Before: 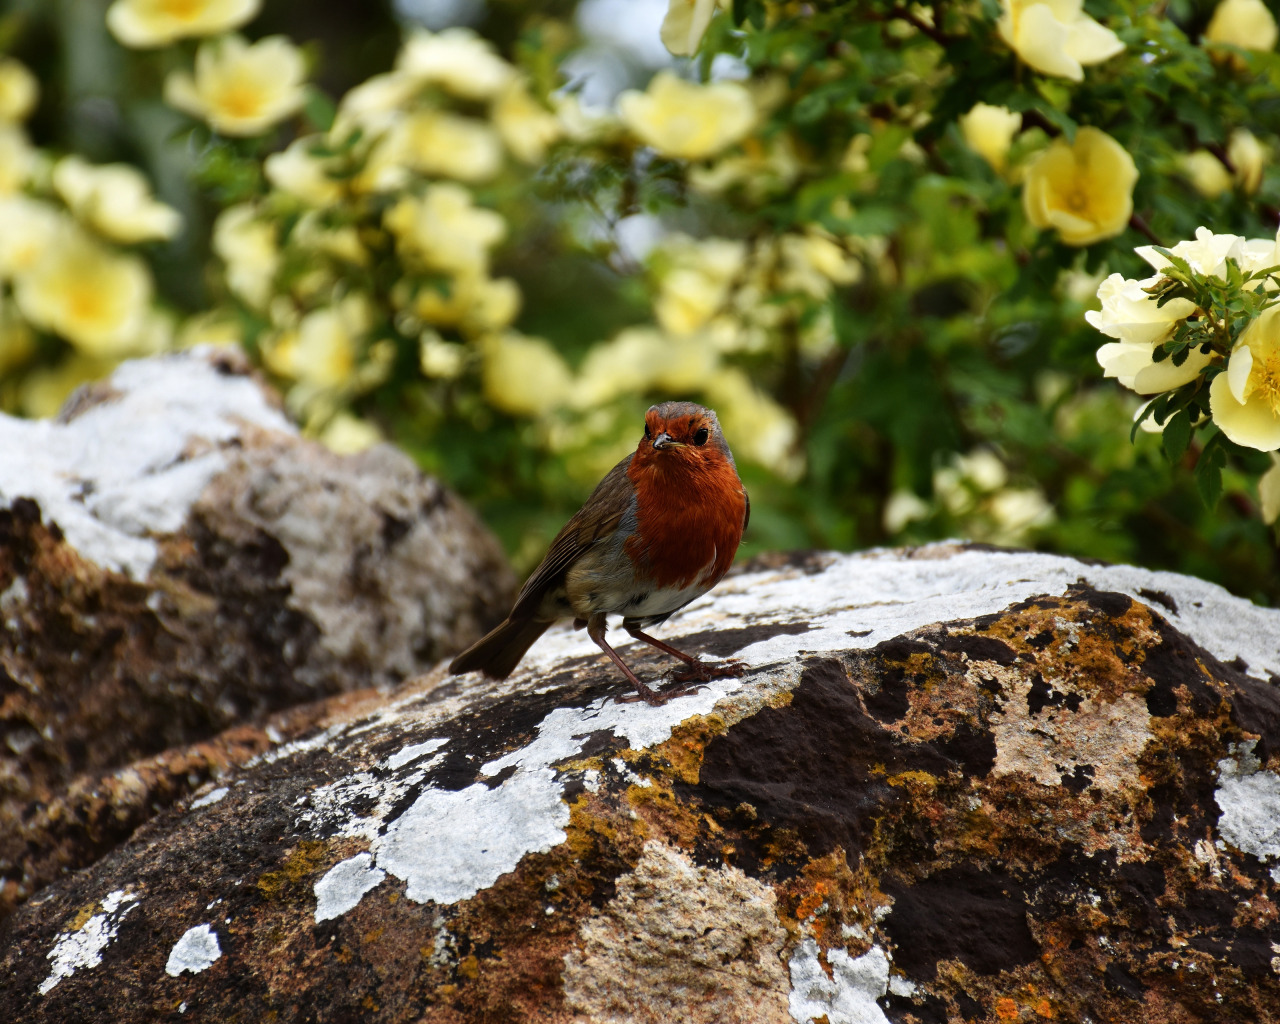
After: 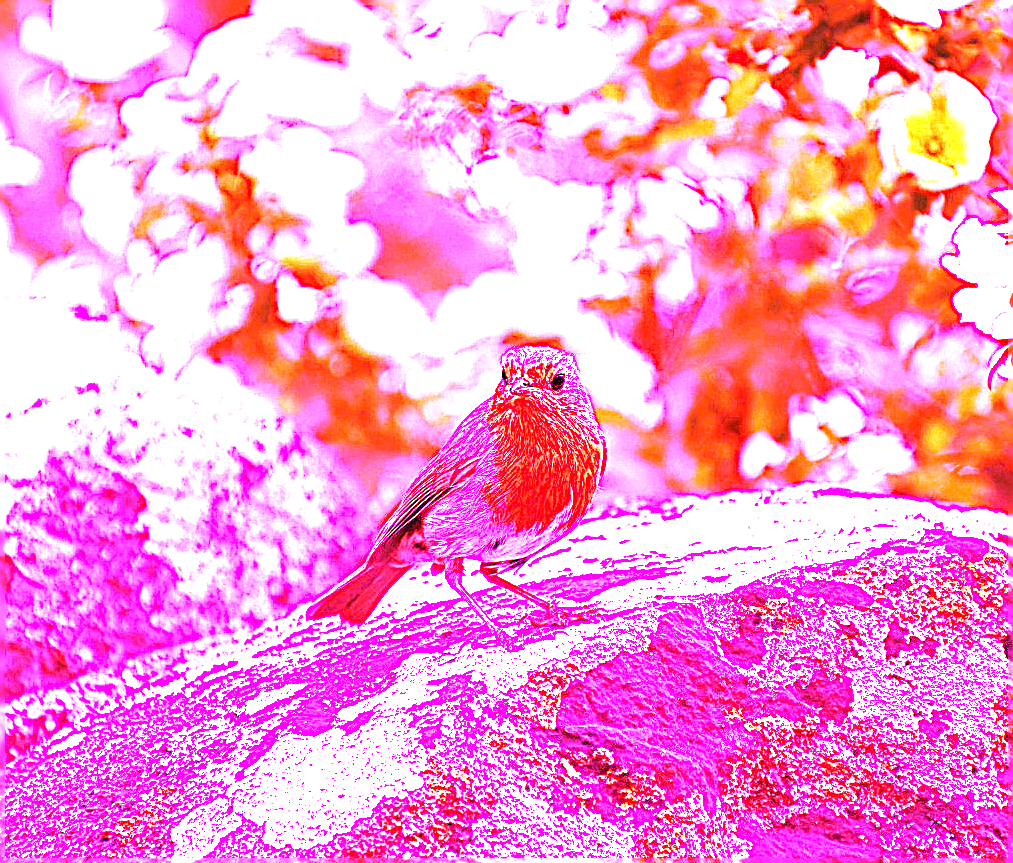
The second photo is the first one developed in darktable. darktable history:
exposure: exposure 2 EV, compensate highlight preservation false
crop: left 11.225%, top 5.381%, right 9.565%, bottom 10.314%
levels: levels [0, 0.498, 1]
white balance: red 8, blue 8
sharpen: on, module defaults
